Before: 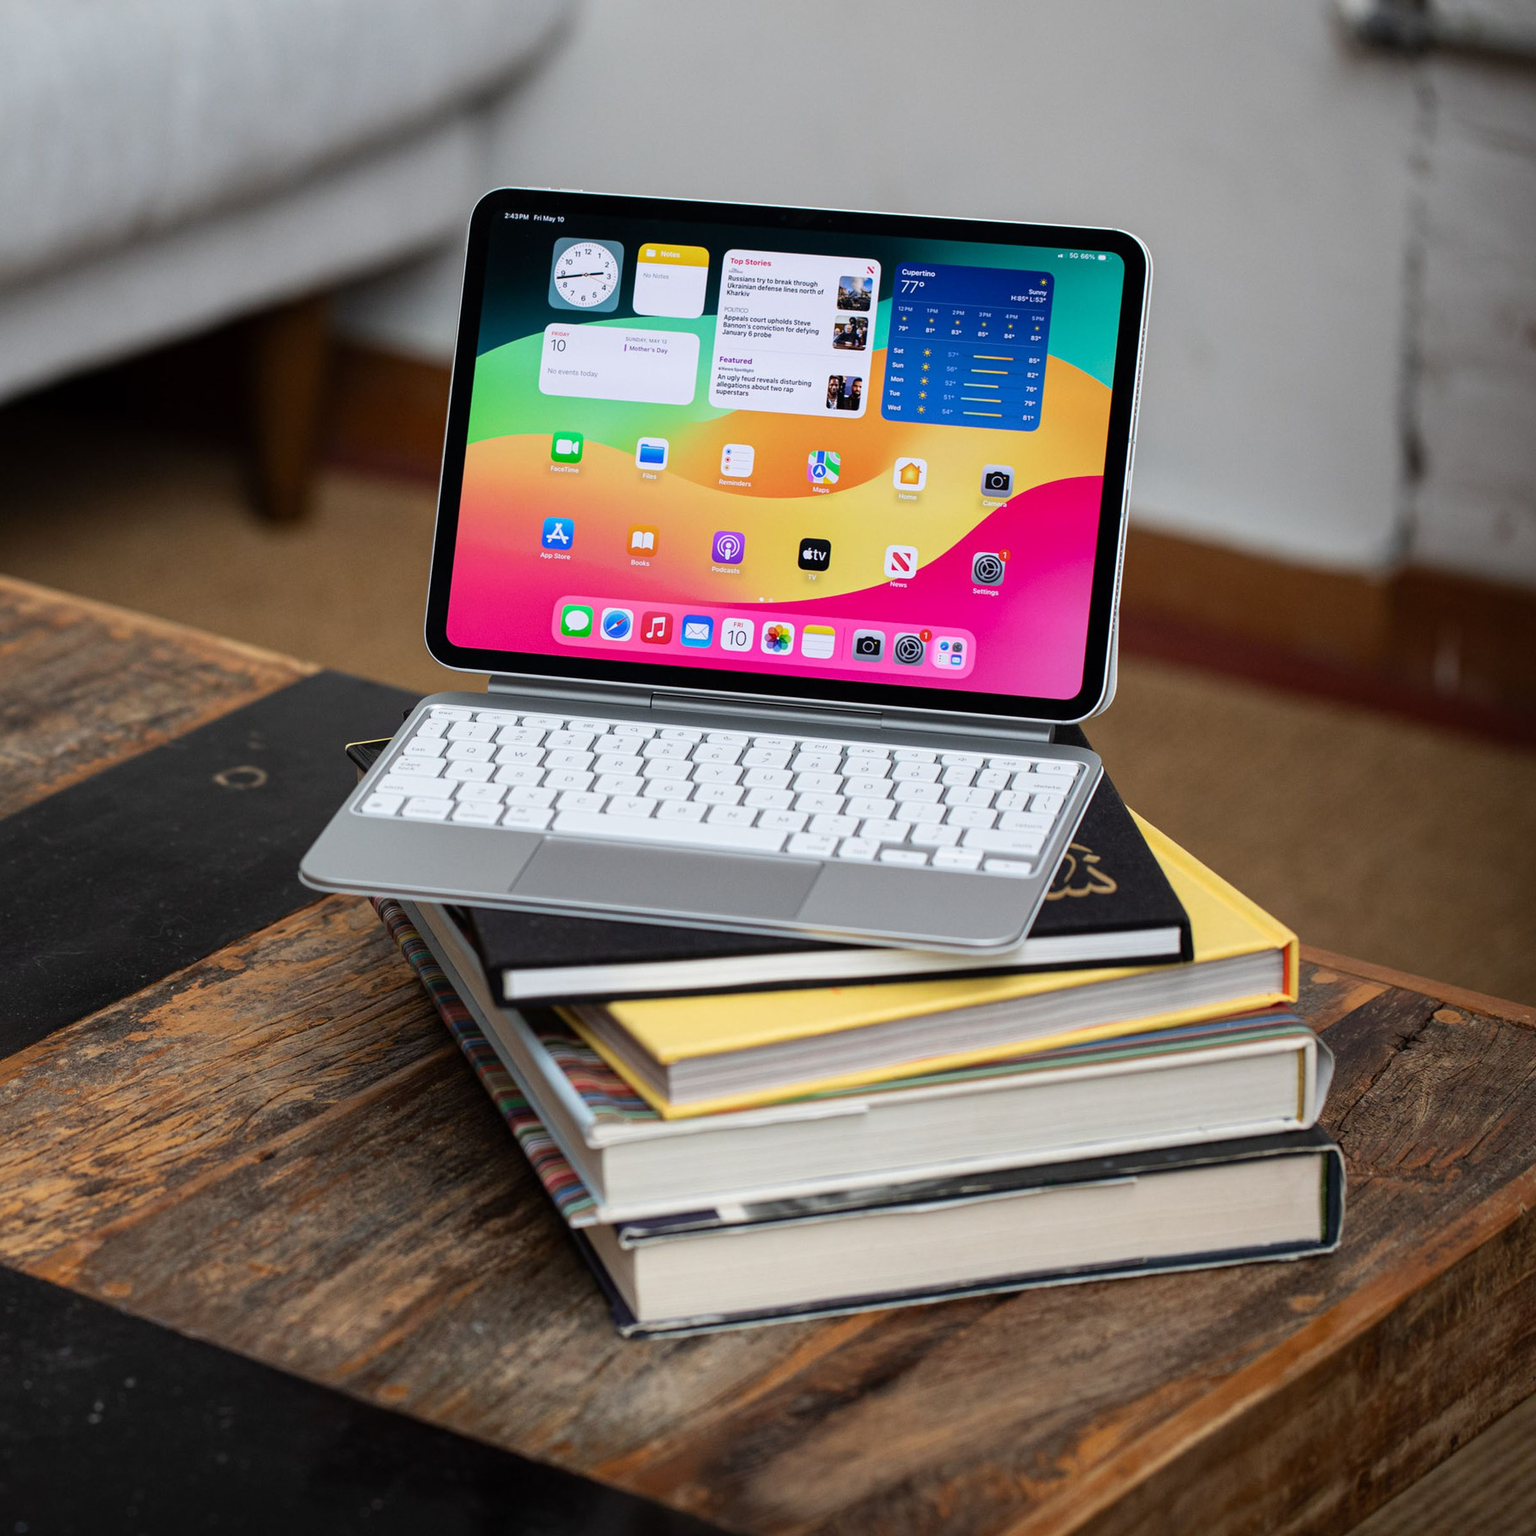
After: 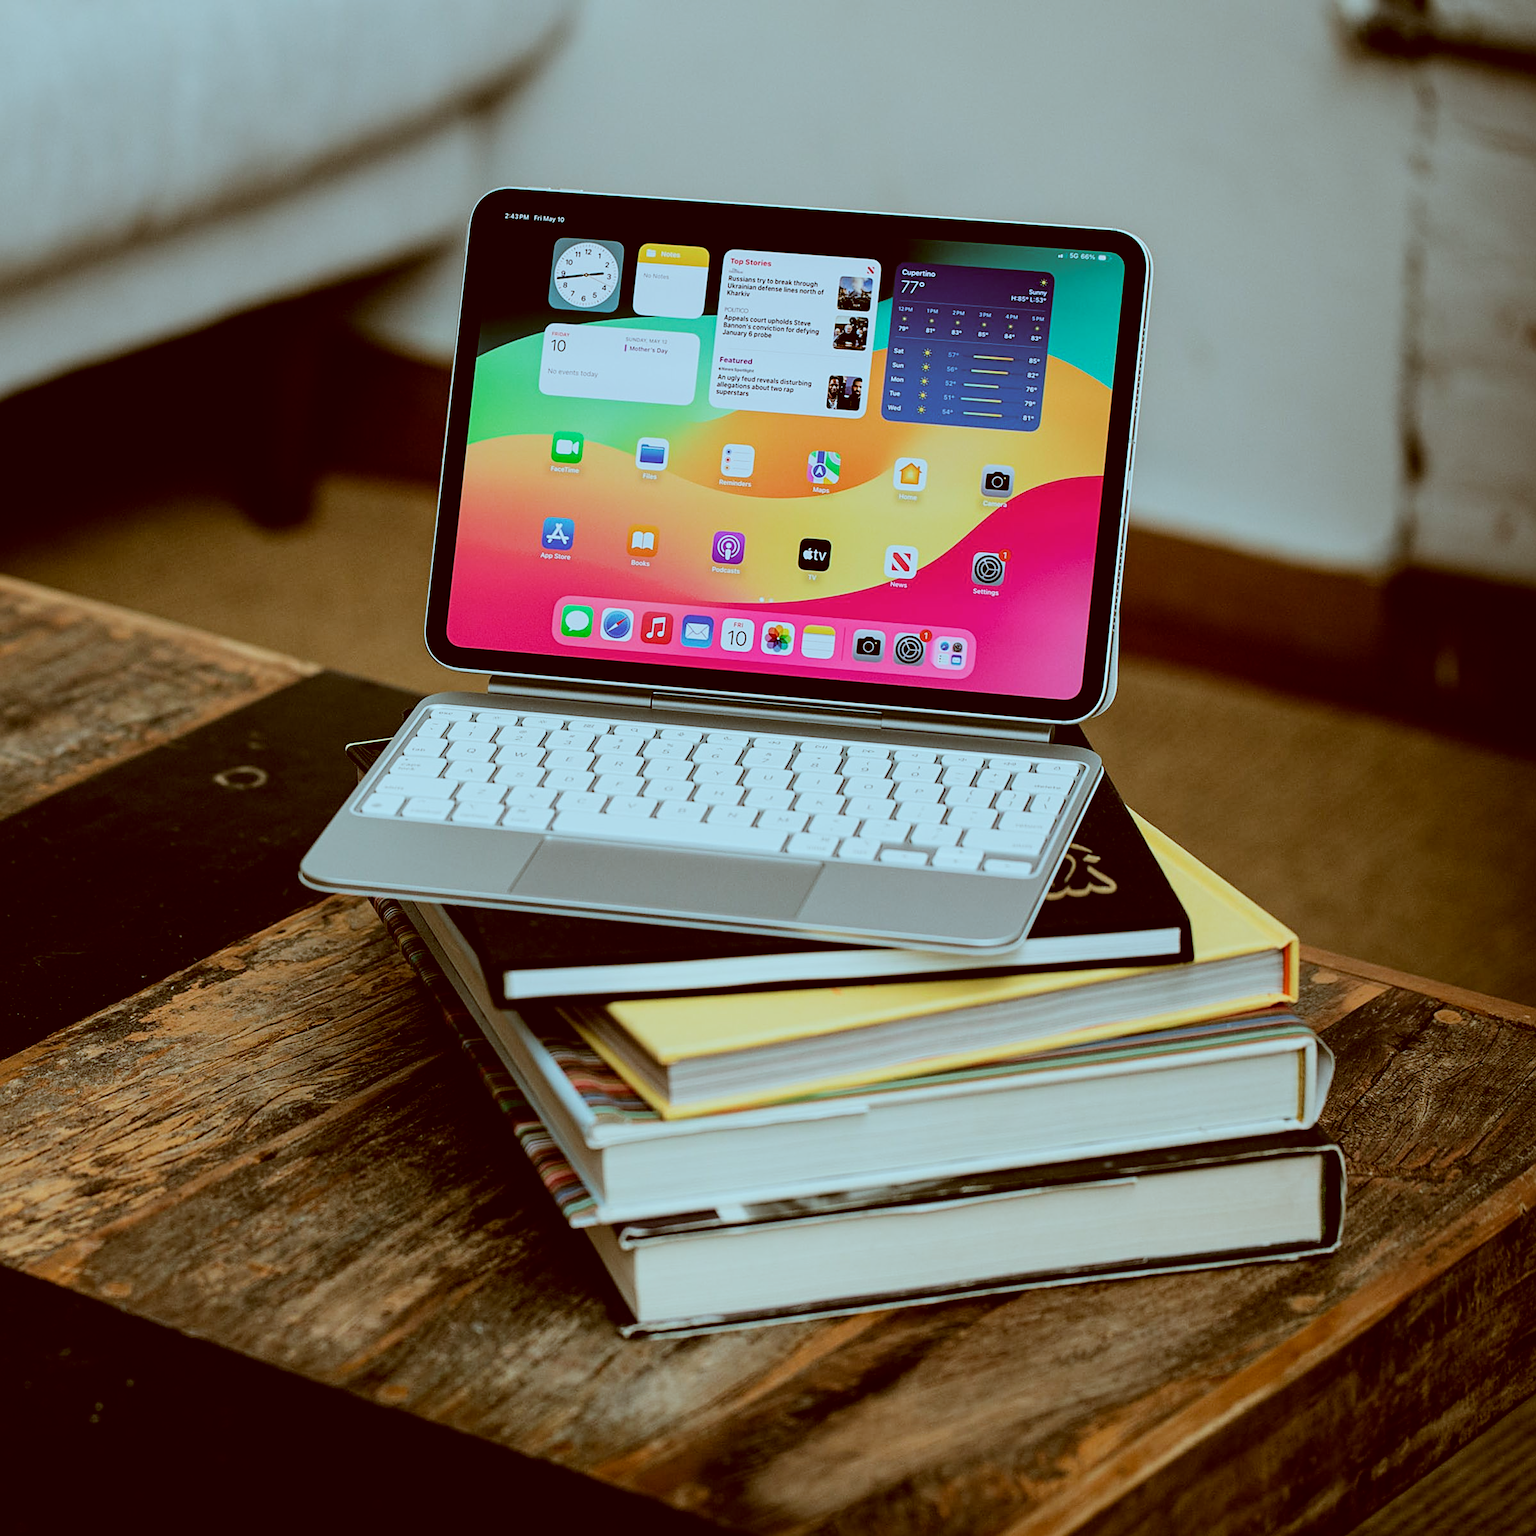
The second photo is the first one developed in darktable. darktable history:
filmic rgb: black relative exposure -5 EV, hardness 2.88, contrast 1.2, highlights saturation mix -30%
color correction: highlights a* -14.62, highlights b* -16.22, shadows a* 10.12, shadows b* 29.4
sharpen: on, module defaults
